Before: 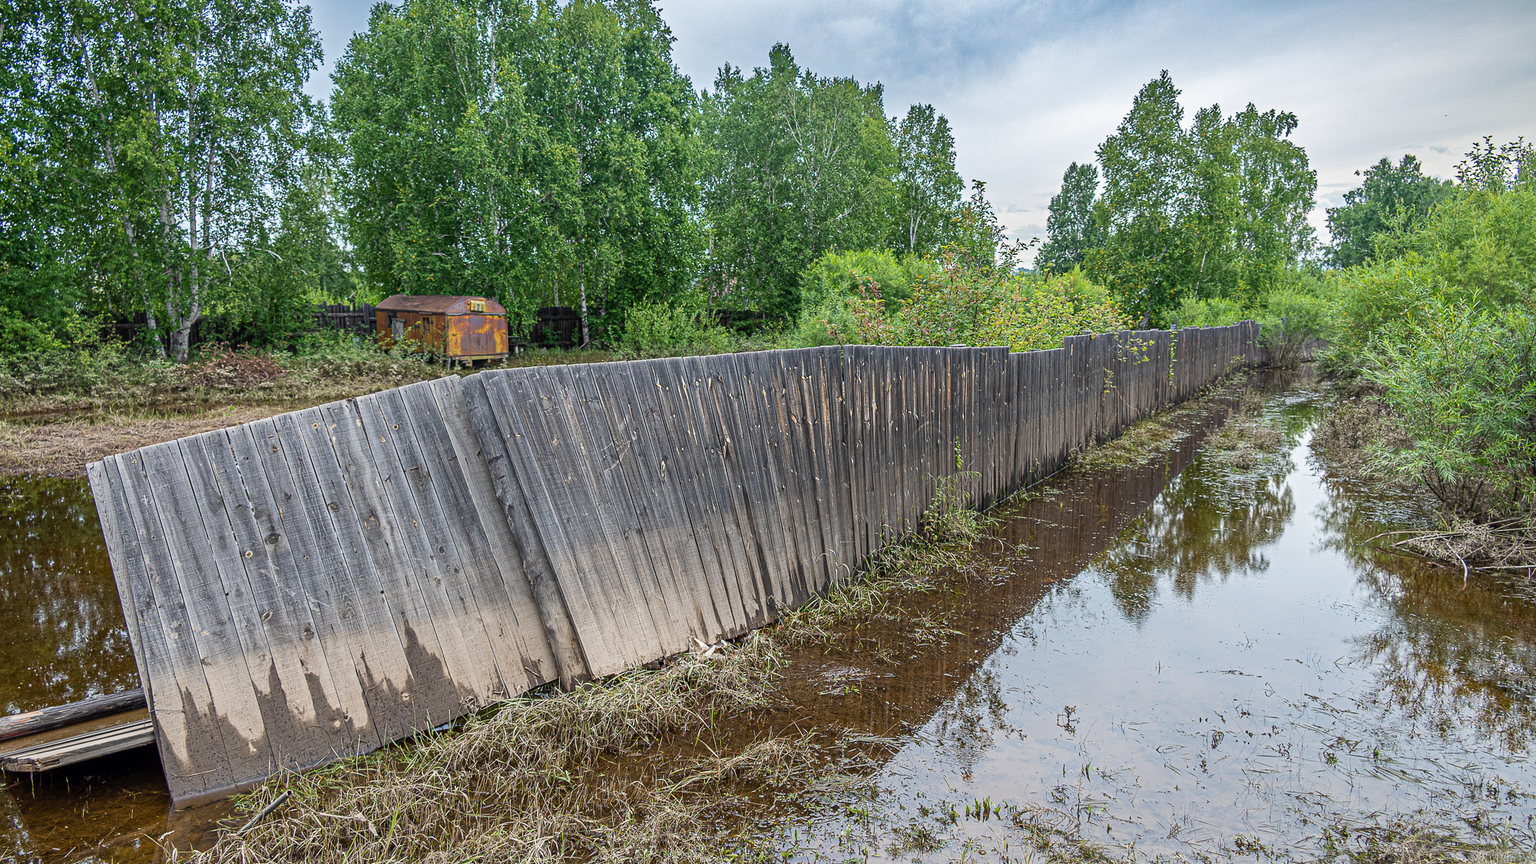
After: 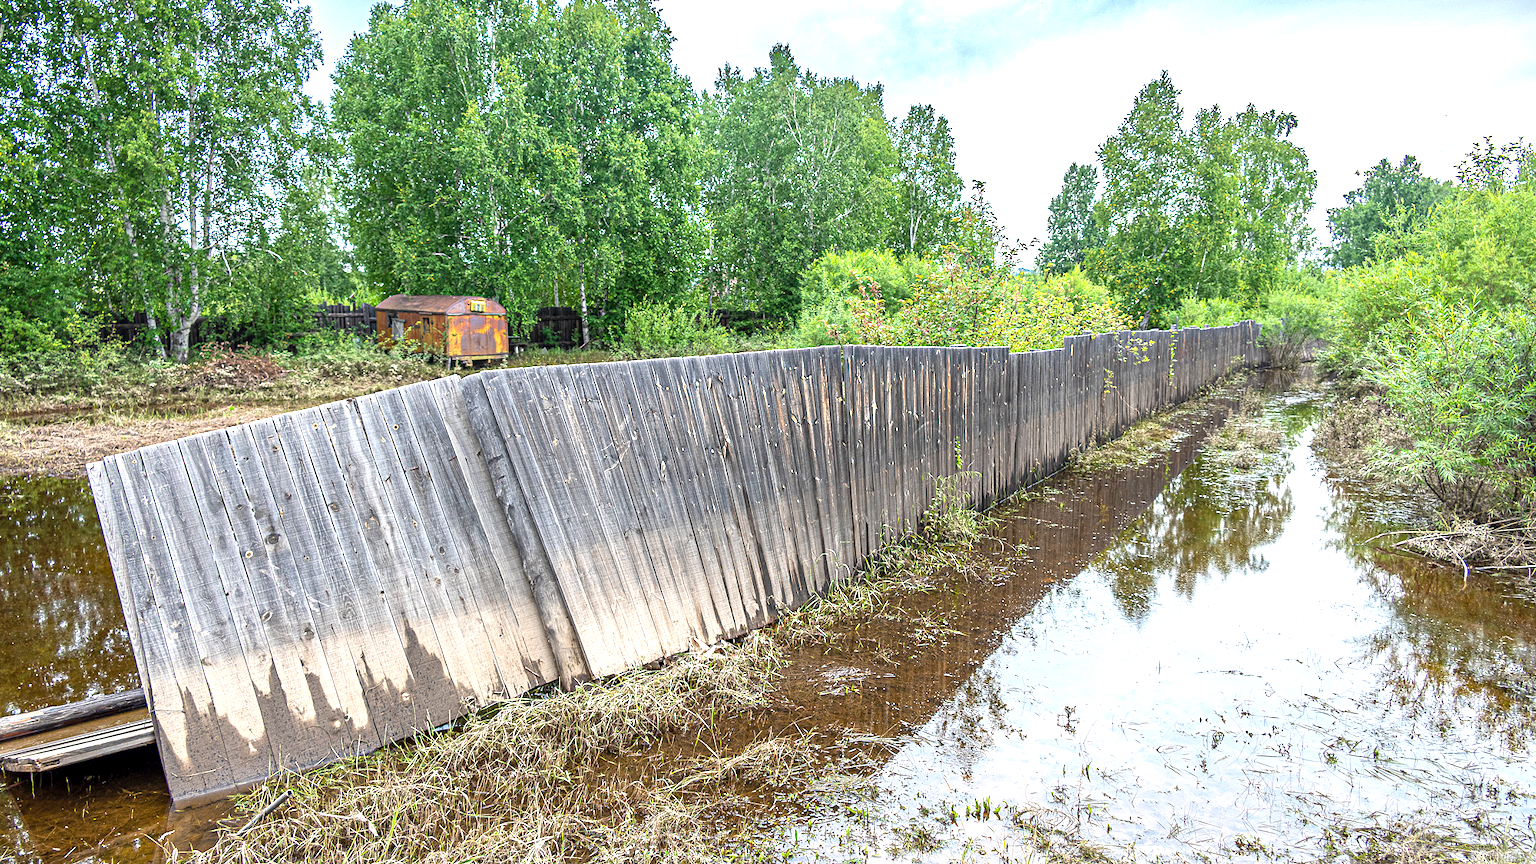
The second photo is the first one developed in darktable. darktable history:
exposure: black level correction 0.001, exposure 1.045 EV, compensate highlight preservation false
tone equalizer: on, module defaults
